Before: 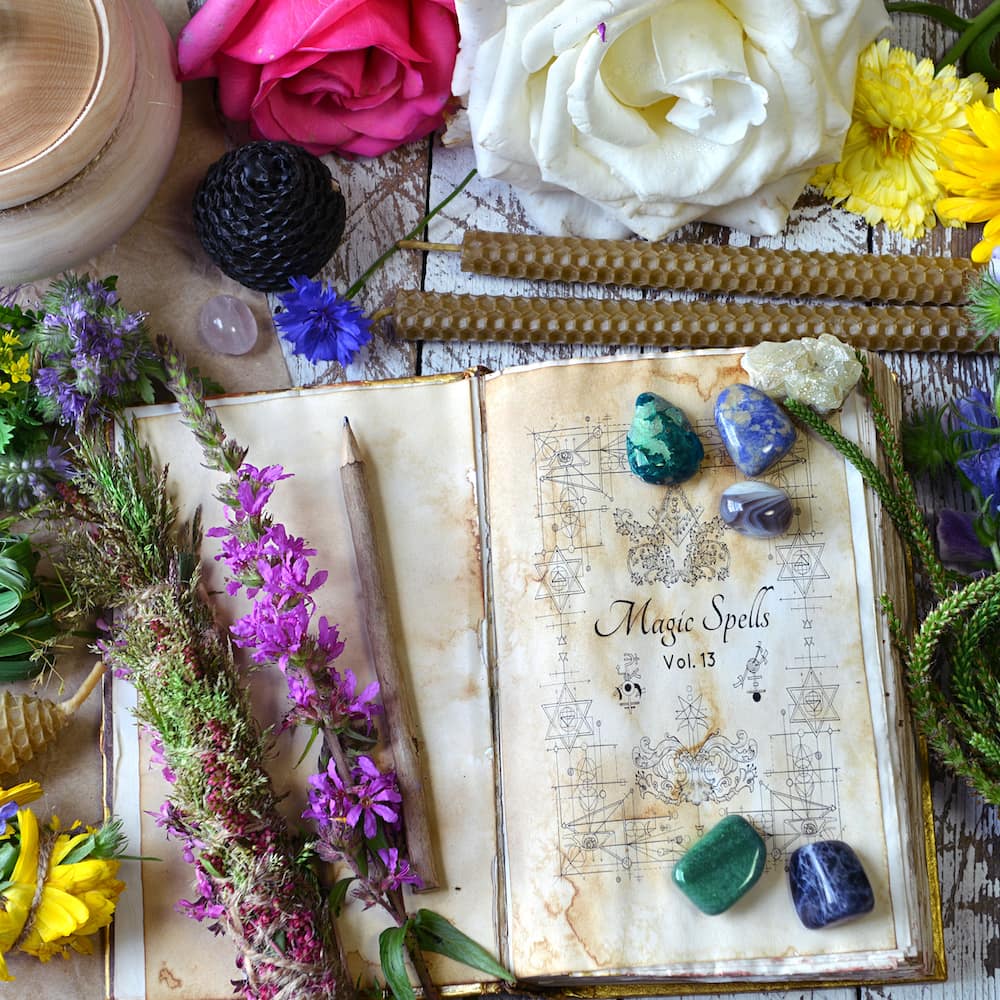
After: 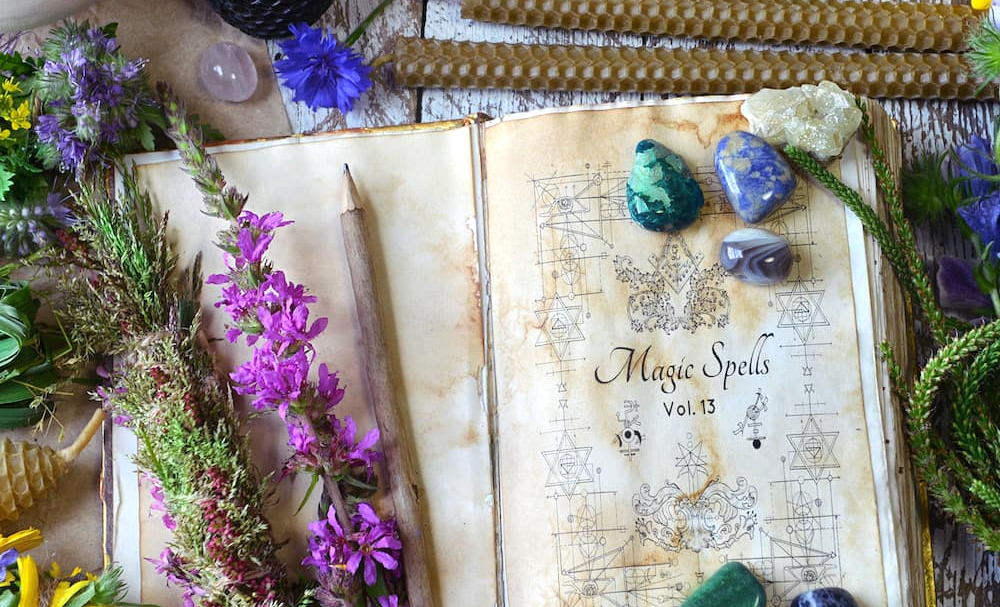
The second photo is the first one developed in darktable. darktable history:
bloom: size 13.65%, threshold 98.39%, strength 4.82%
levels: levels [0, 0.492, 0.984]
crop and rotate: top 25.357%, bottom 13.942%
